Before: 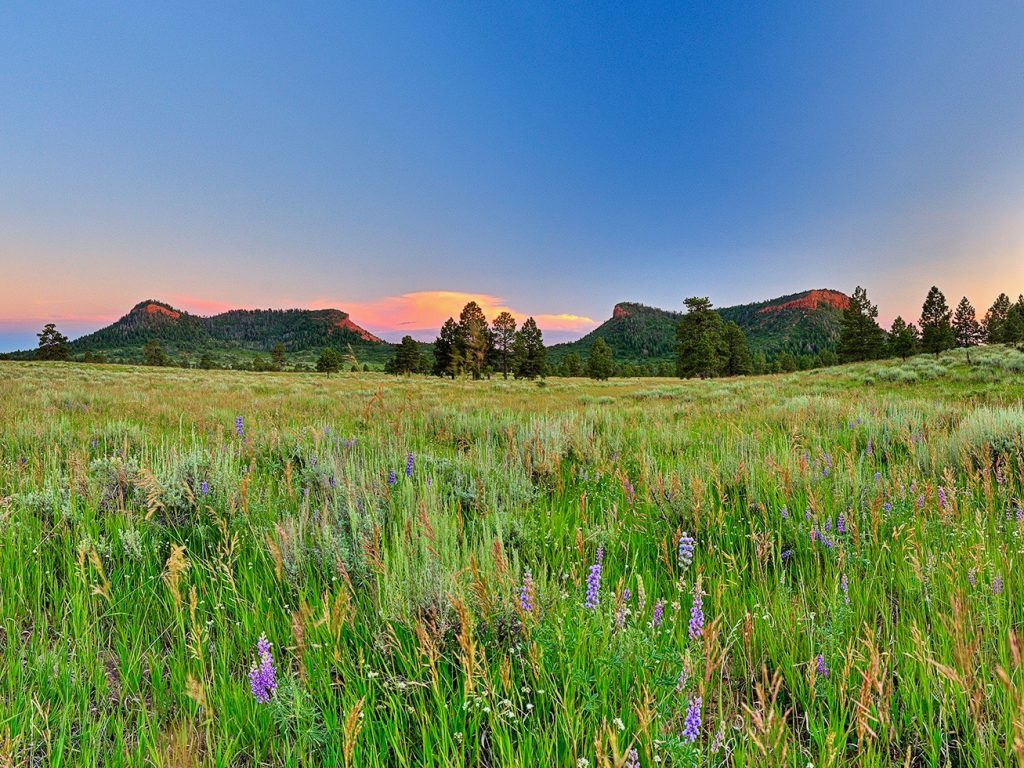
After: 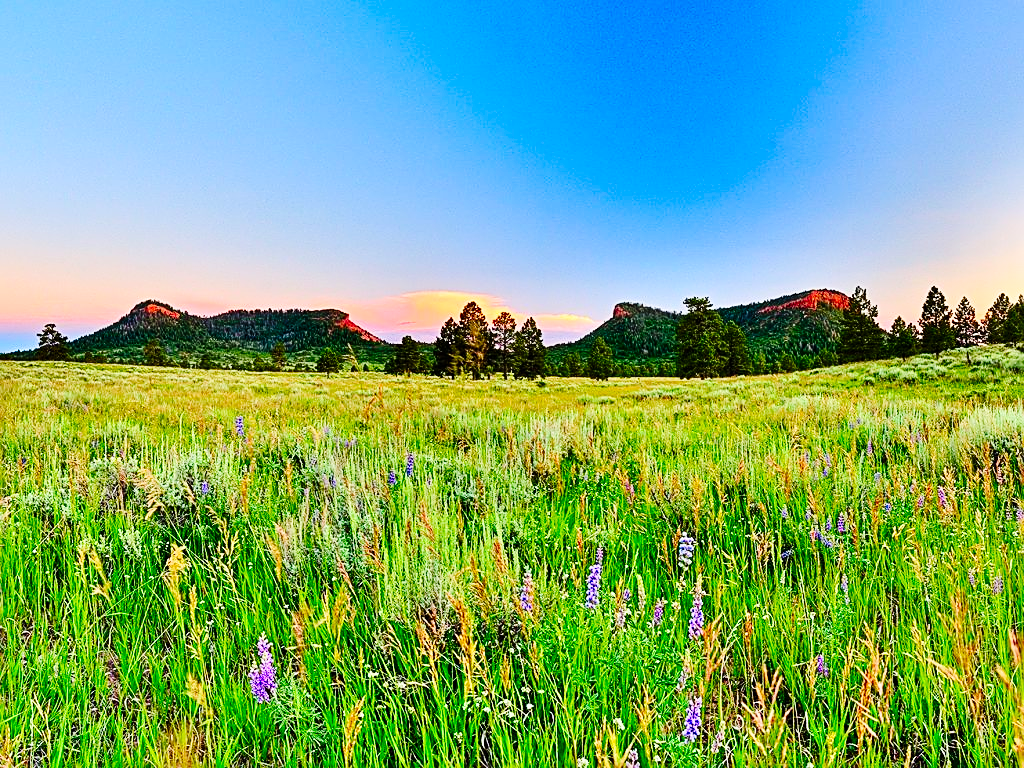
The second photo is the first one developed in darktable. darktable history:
sharpen: on, module defaults
base curve: curves: ch0 [(0, 0) (0.036, 0.025) (0.121, 0.166) (0.206, 0.329) (0.605, 0.79) (1, 1)], preserve colors none
contrast brightness saturation: contrast 0.18, saturation 0.3
